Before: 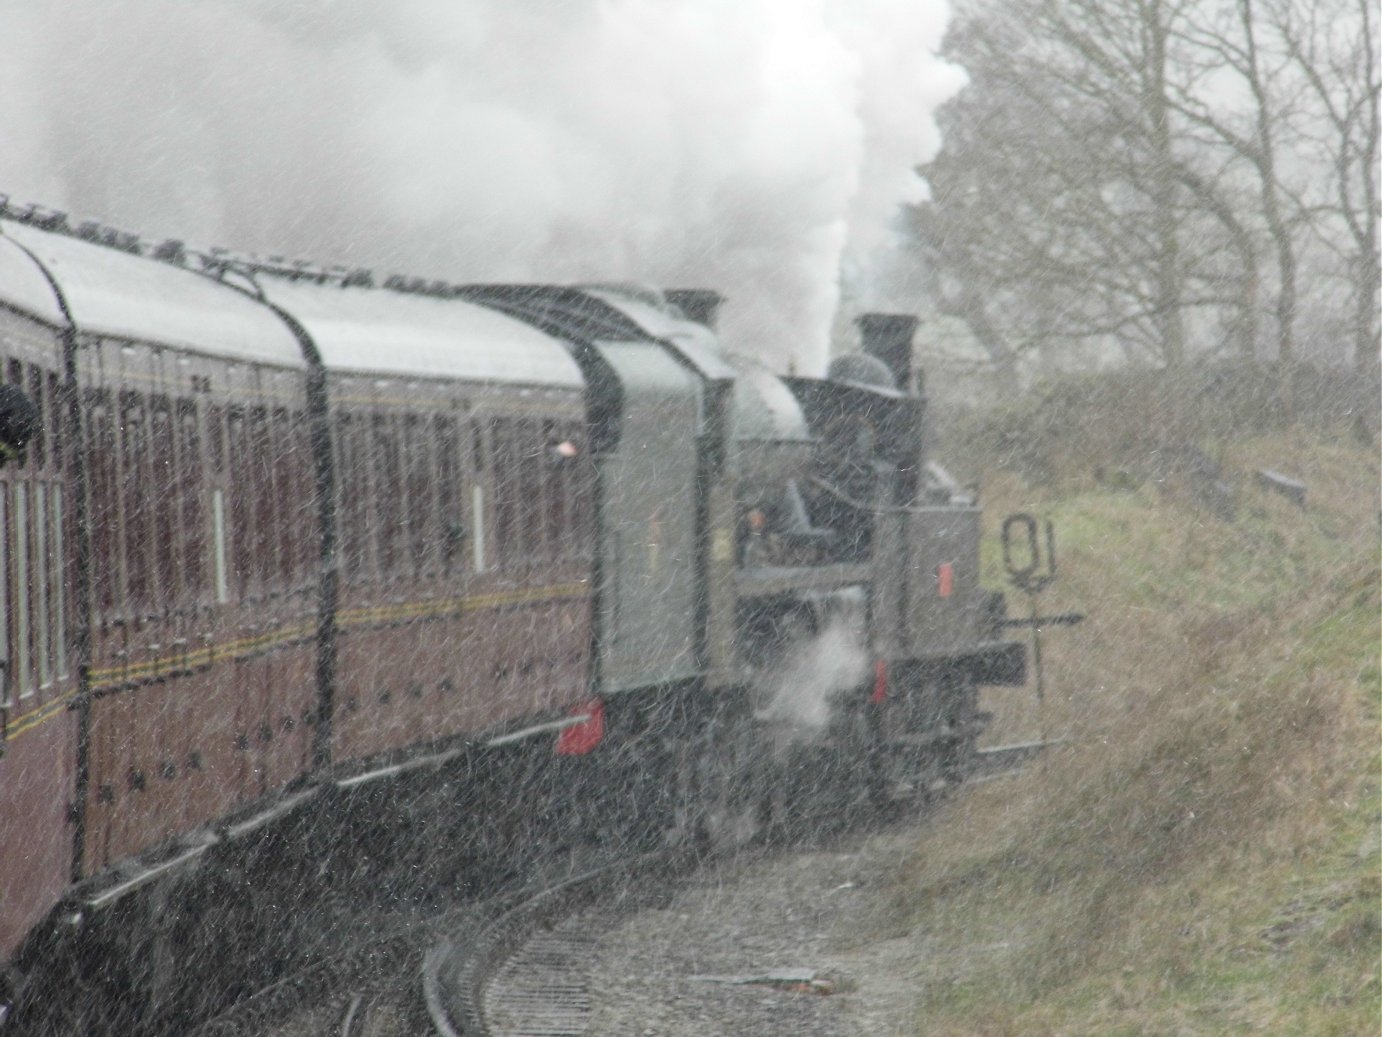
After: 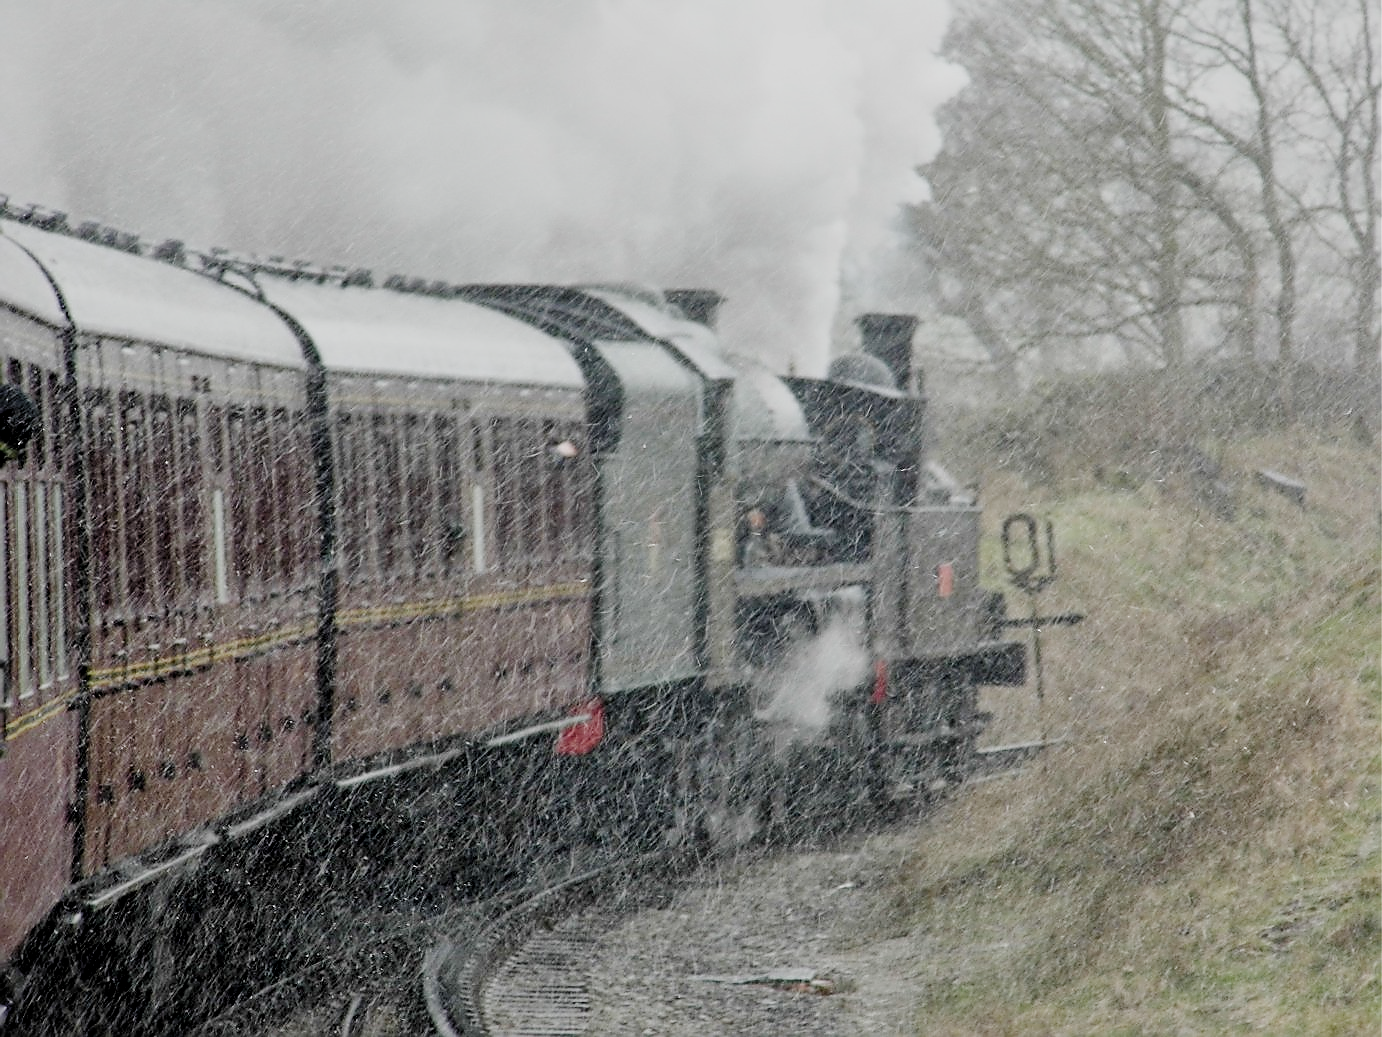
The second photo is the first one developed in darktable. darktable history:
filmic rgb: black relative exposure -4.26 EV, white relative exposure 5.15 EV, threshold 5.94 EV, hardness 2.14, contrast 1.182, add noise in highlights 0.002, preserve chrominance no, color science v3 (2019), use custom middle-gray values true, contrast in highlights soft, enable highlight reconstruction true
local contrast: mode bilateral grid, contrast 21, coarseness 50, detail 139%, midtone range 0.2
sharpen: radius 1.426, amount 1.235, threshold 0.839
